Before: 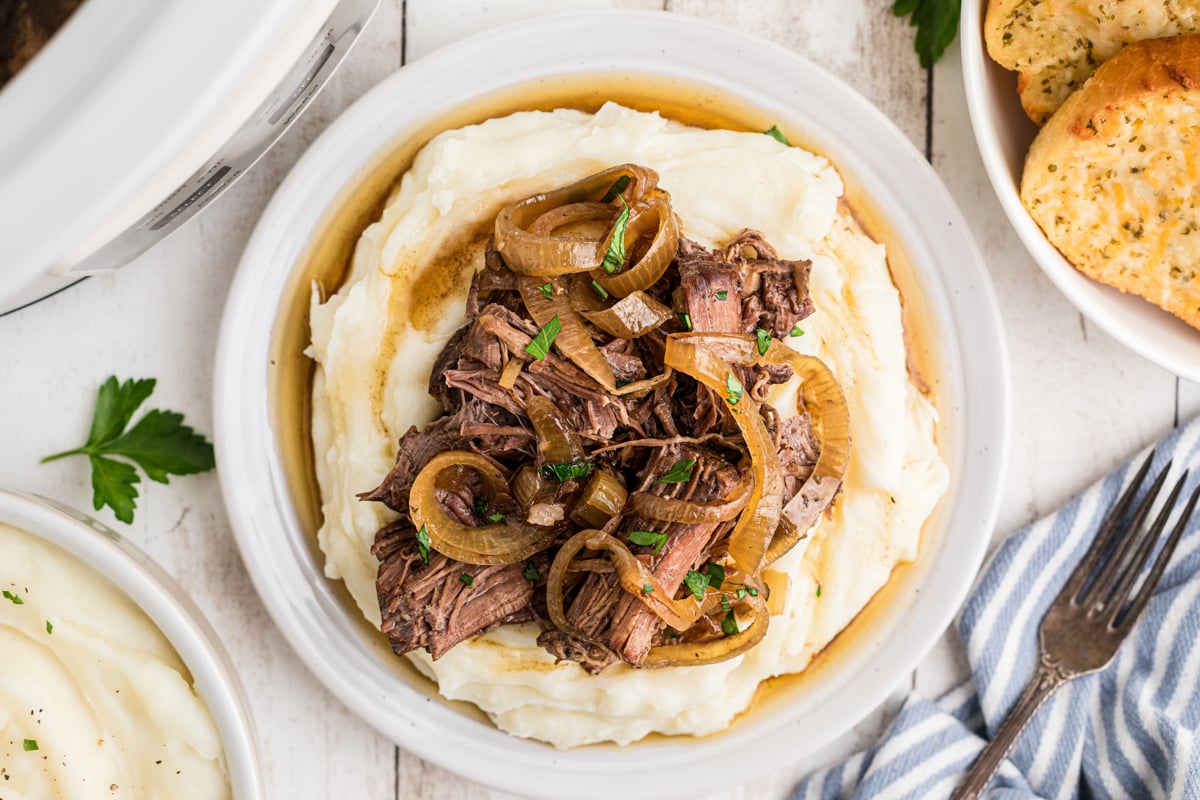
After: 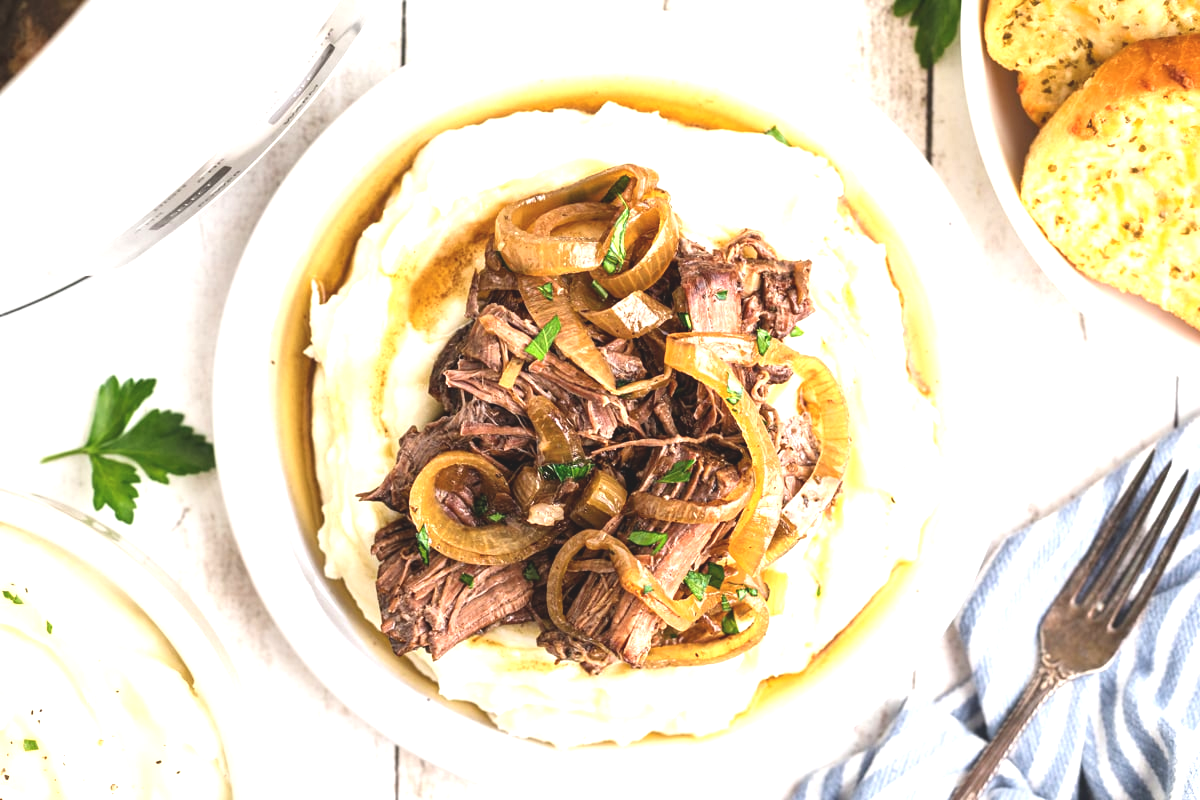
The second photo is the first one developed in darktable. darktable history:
exposure: black level correction -0.006, exposure 1 EV, compensate highlight preservation false
